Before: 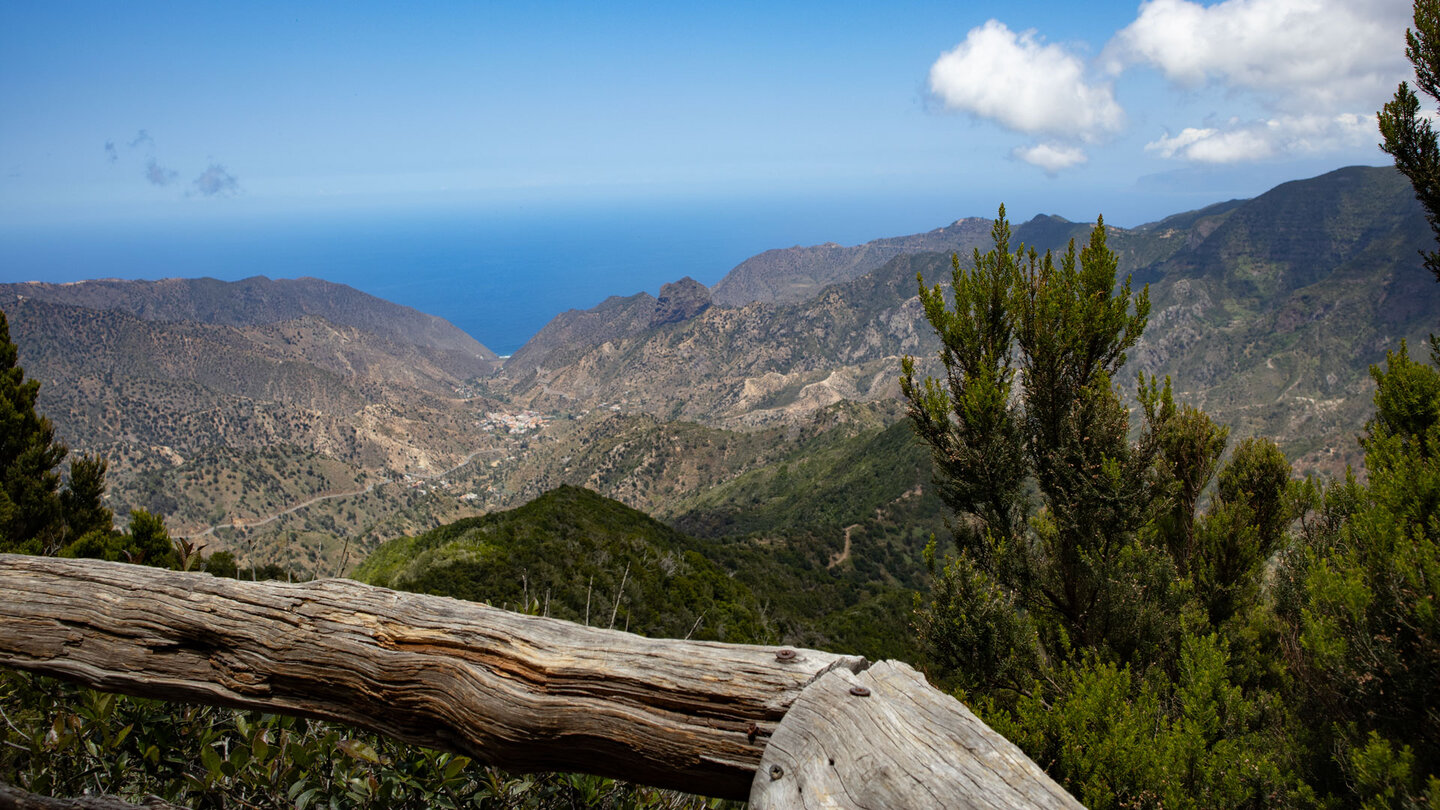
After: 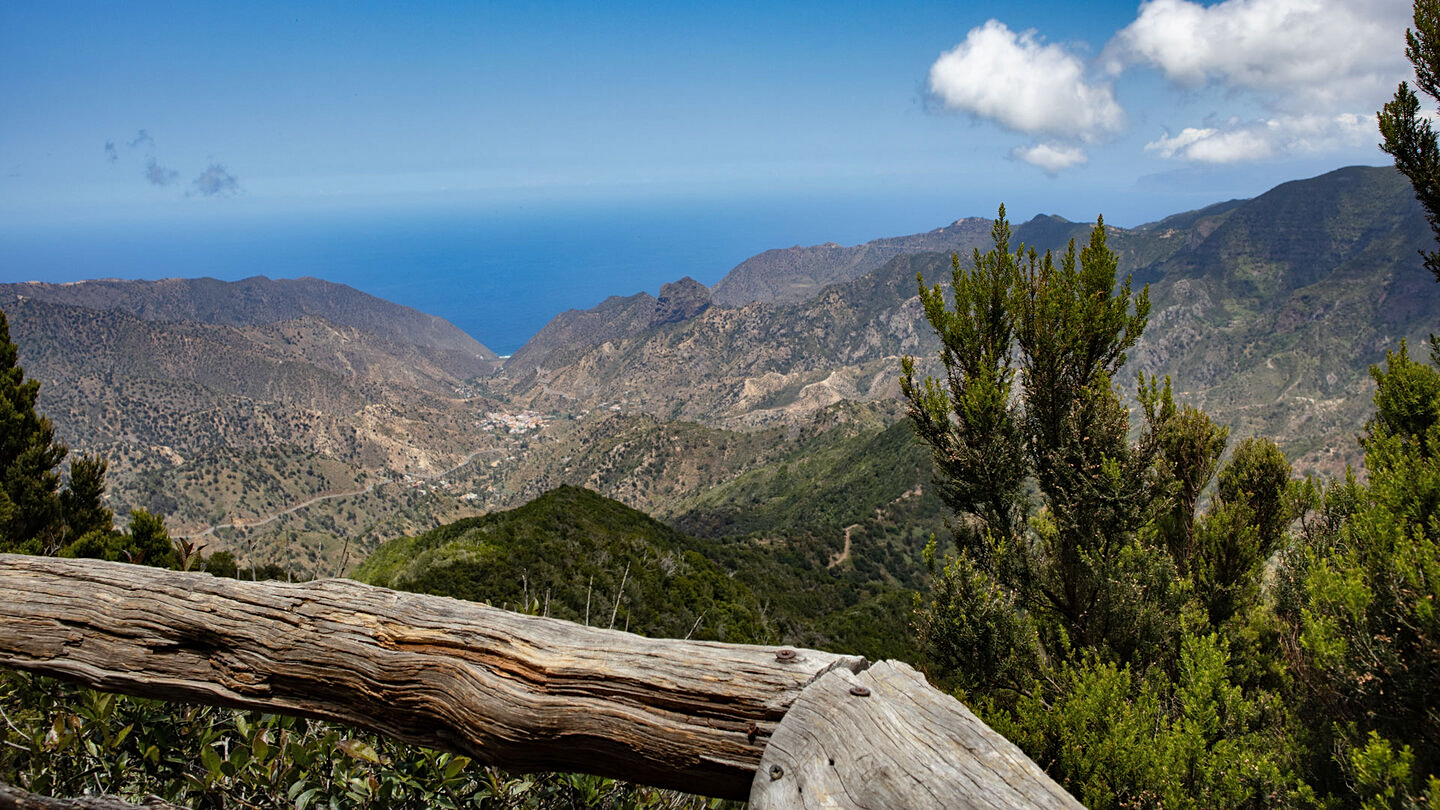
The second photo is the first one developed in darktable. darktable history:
shadows and highlights: white point adjustment 0.108, highlights -70.13, soften with gaussian
sharpen: amount 0.215
